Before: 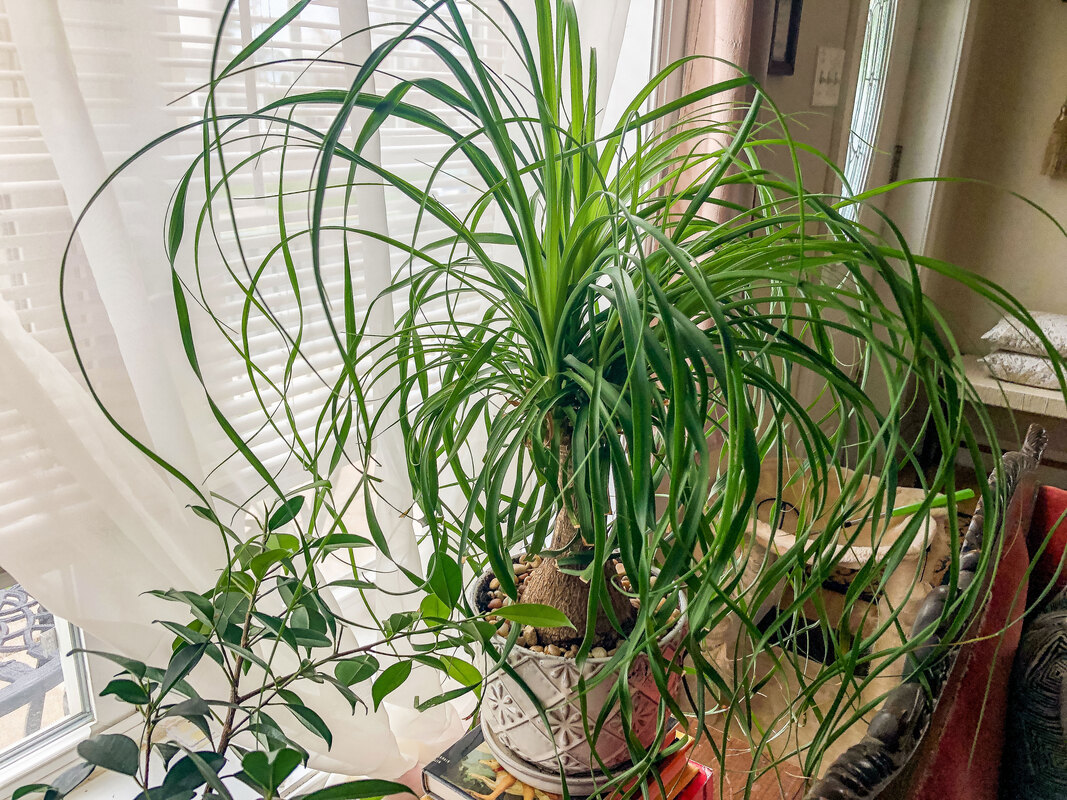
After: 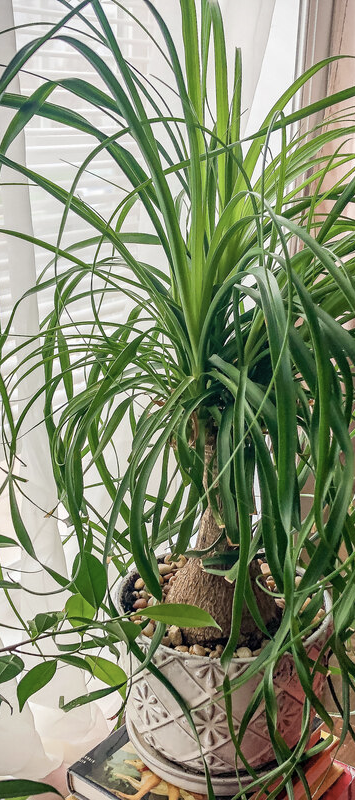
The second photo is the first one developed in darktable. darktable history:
vignetting: fall-off start 97%, fall-off radius 100%, width/height ratio 0.609, unbound false
contrast brightness saturation: saturation -0.17
crop: left 33.36%, right 33.36%
exposure: compensate highlight preservation false
